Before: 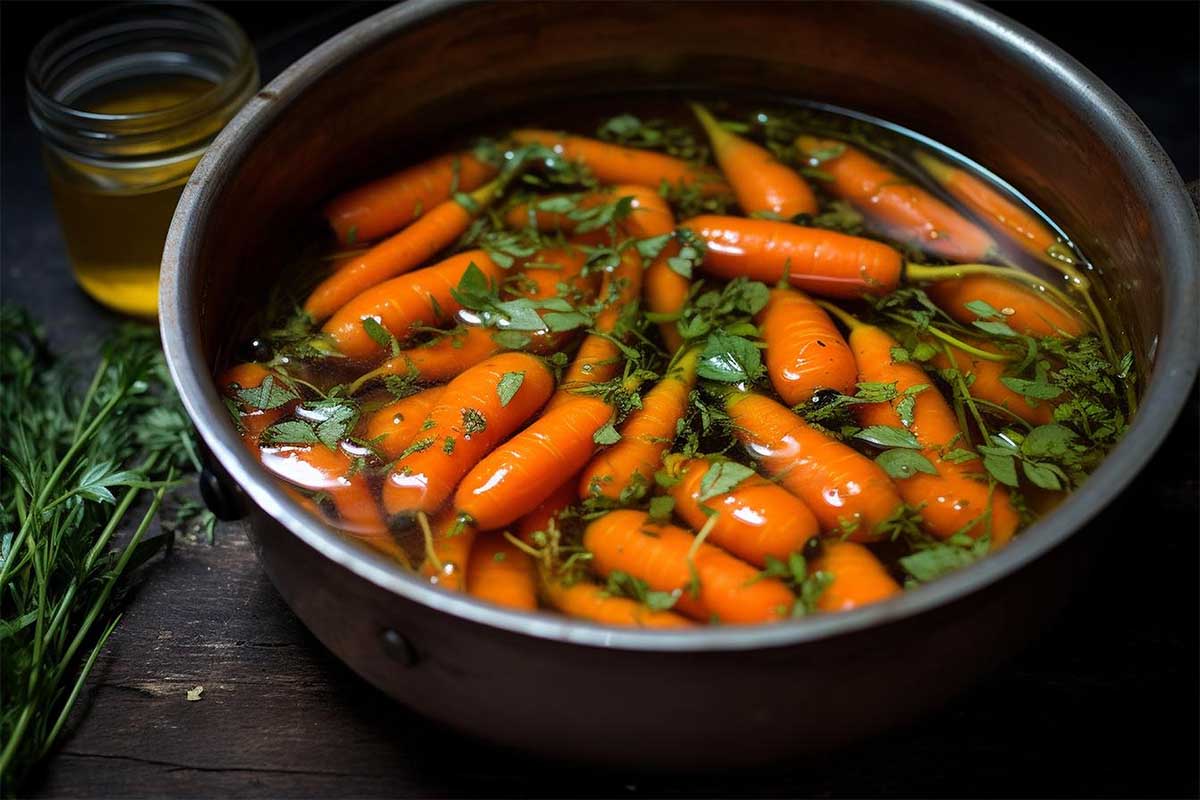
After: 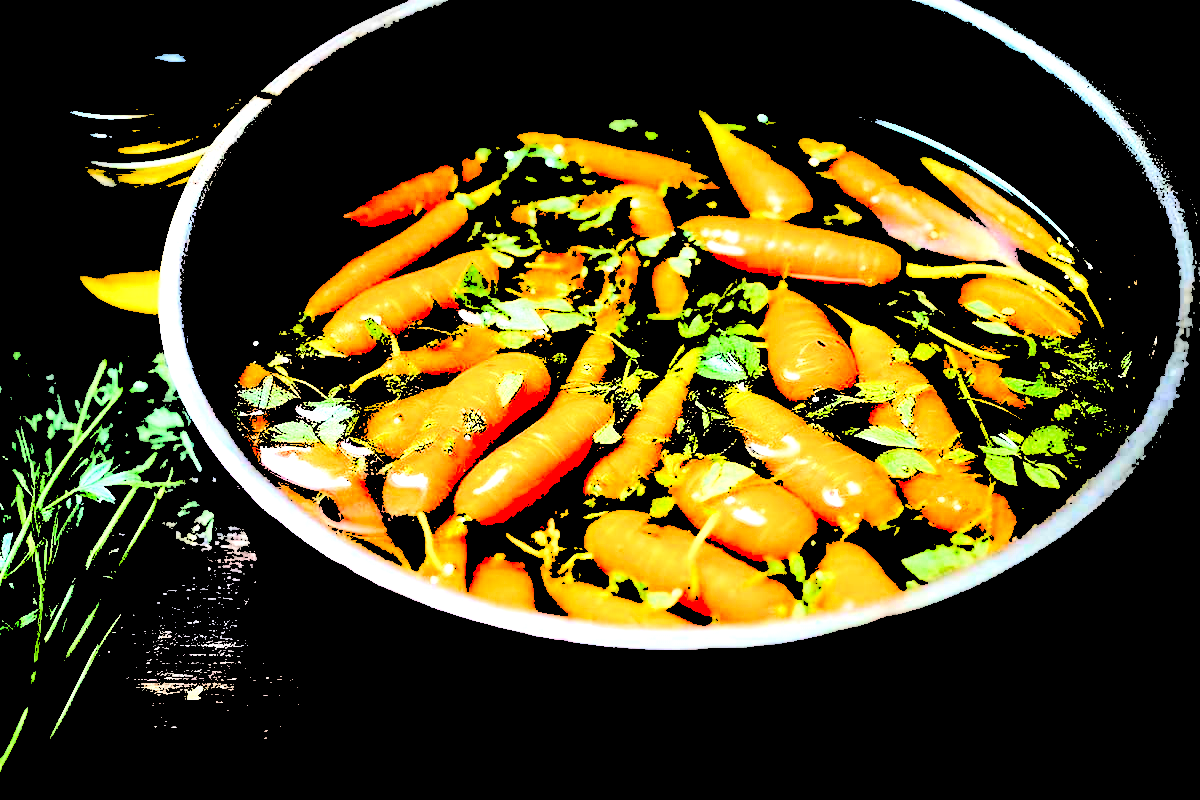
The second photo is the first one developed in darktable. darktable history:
levels: levels [0.246, 0.246, 0.506]
contrast brightness saturation: contrast 0.28
